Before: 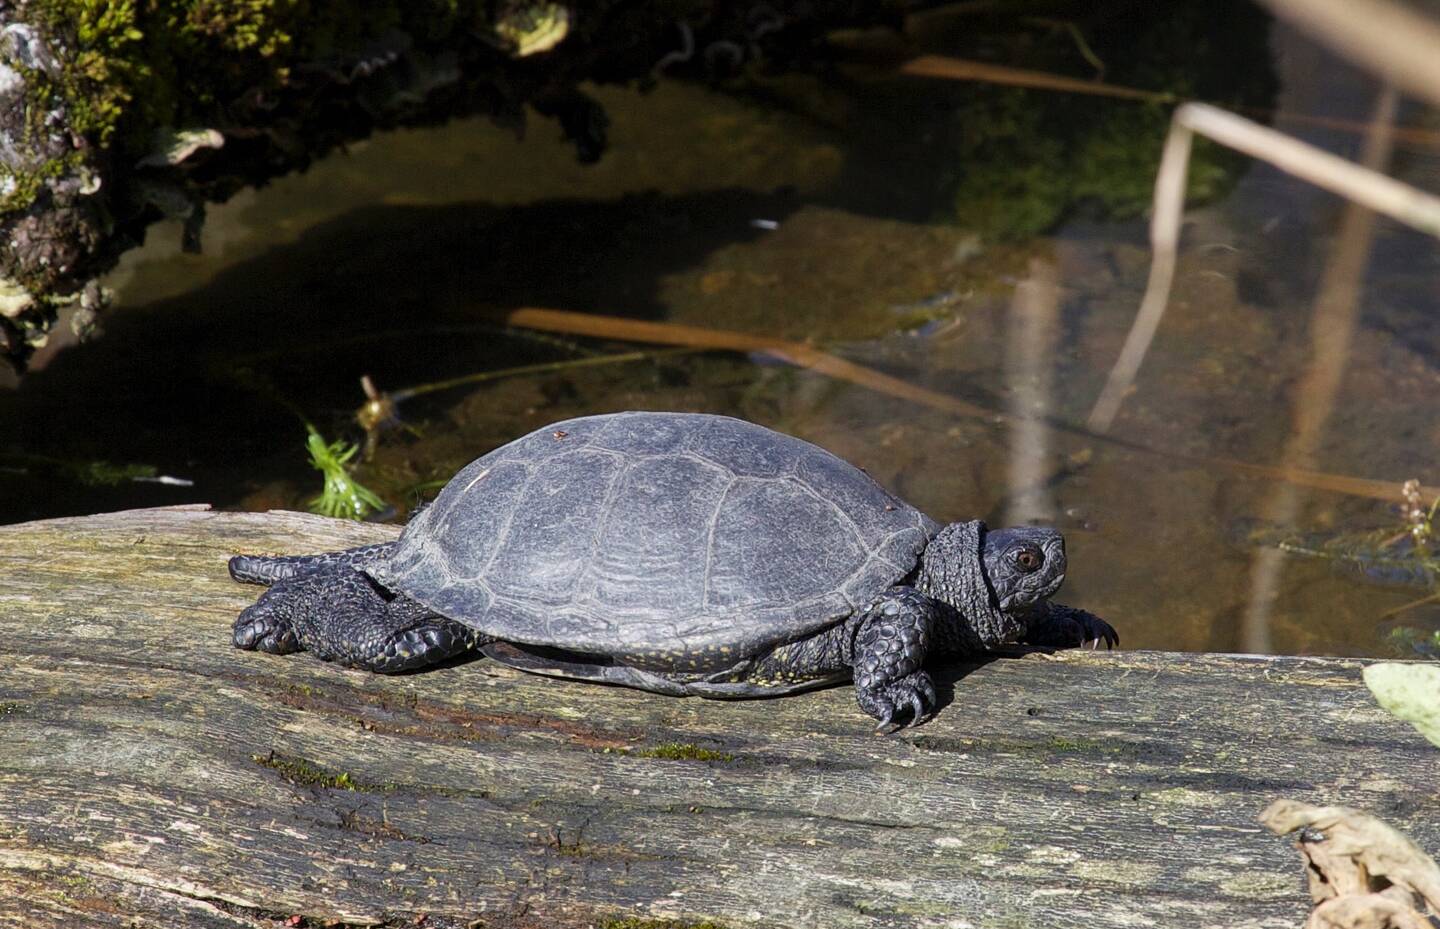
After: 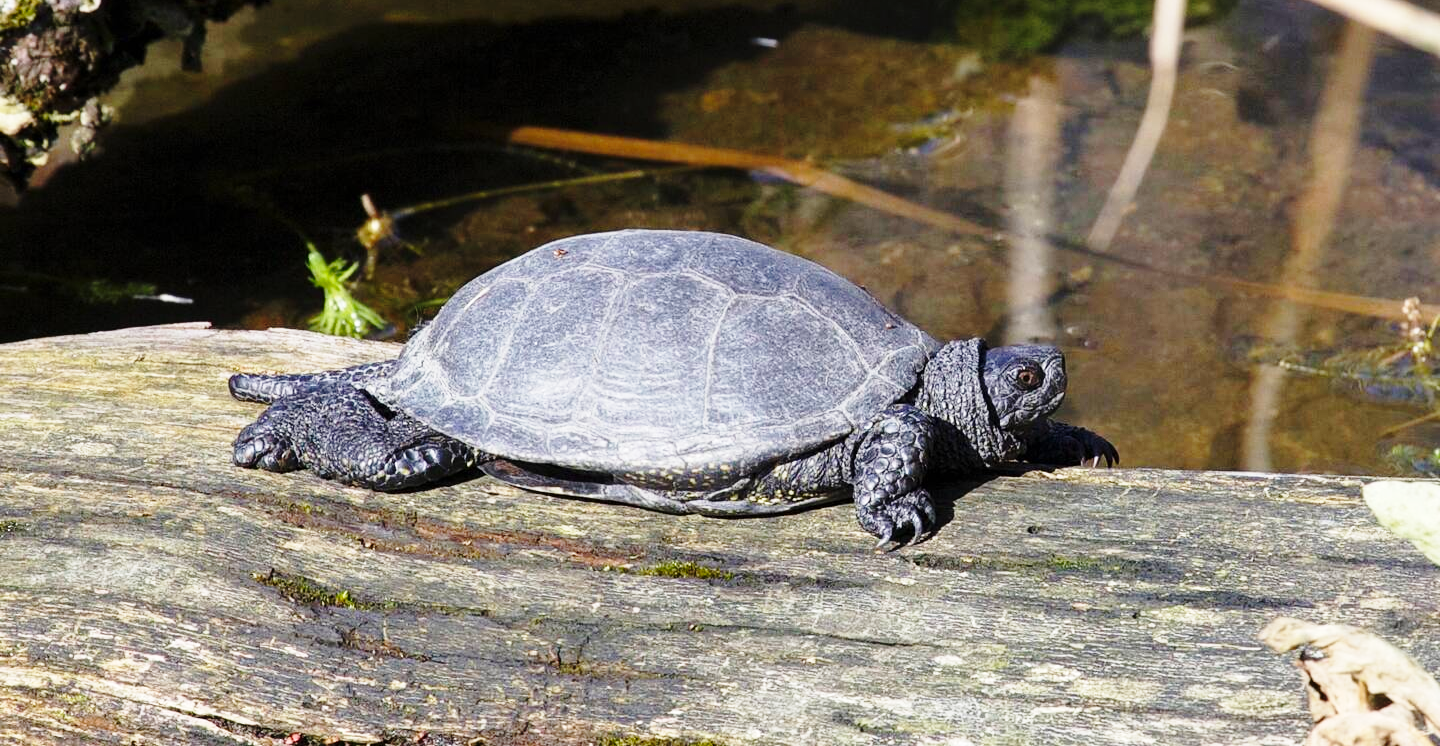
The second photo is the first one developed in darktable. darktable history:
base curve: curves: ch0 [(0, 0) (0.028, 0.03) (0.121, 0.232) (0.46, 0.748) (0.859, 0.968) (1, 1)], preserve colors none
crop and rotate: top 19.641%
